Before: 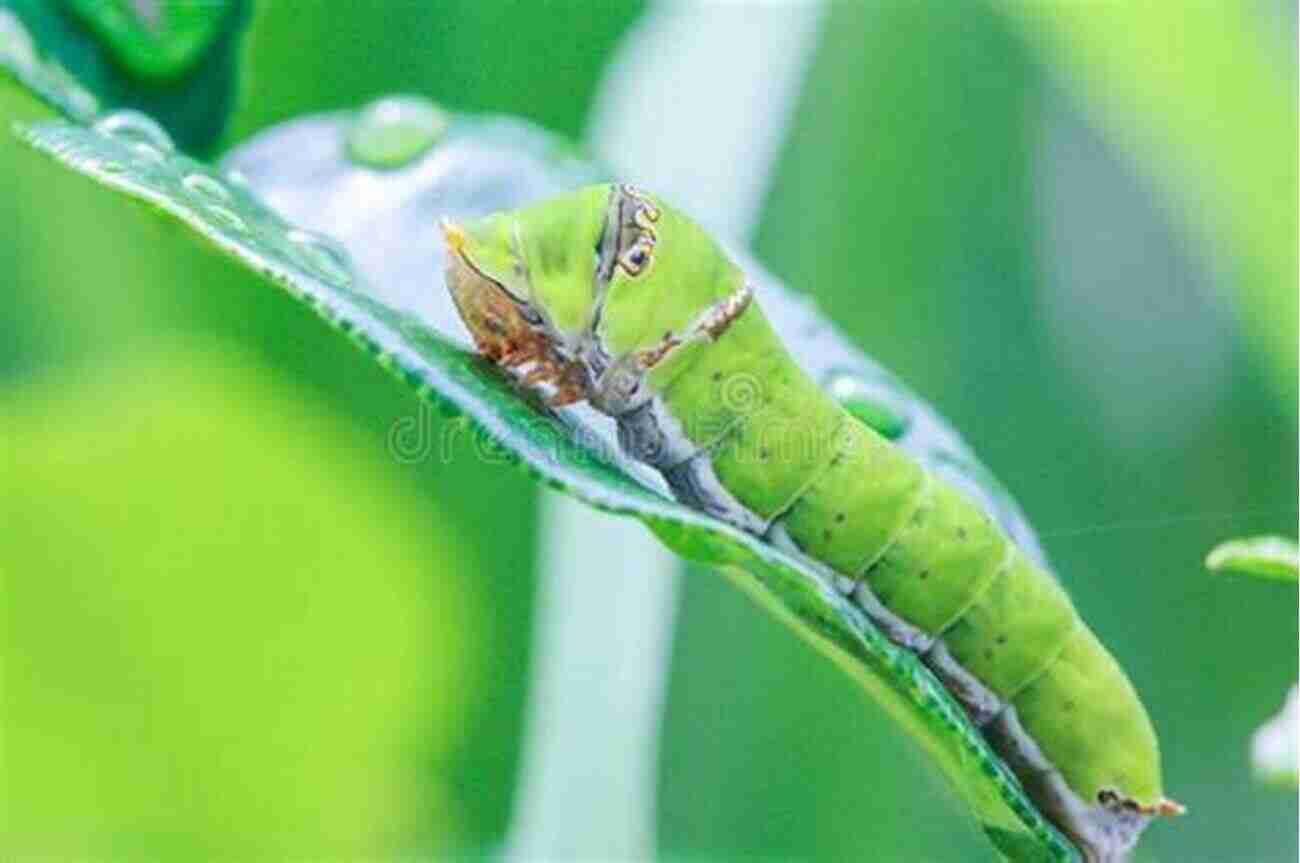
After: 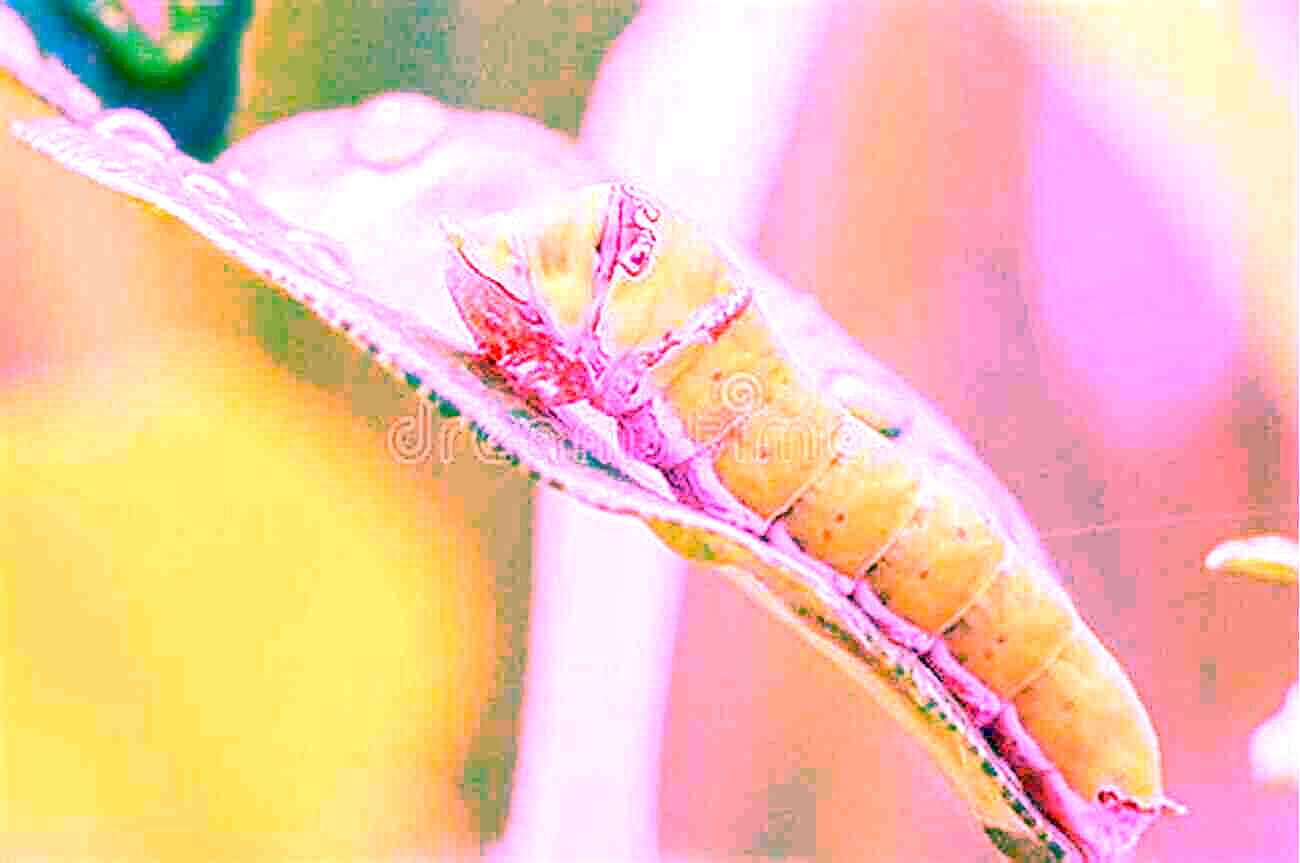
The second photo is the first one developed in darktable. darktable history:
exposure: black level correction 0.025, exposure 0.182 EV, compensate highlight preservation false
white balance: red 4.26, blue 1.802
sharpen: on, module defaults
